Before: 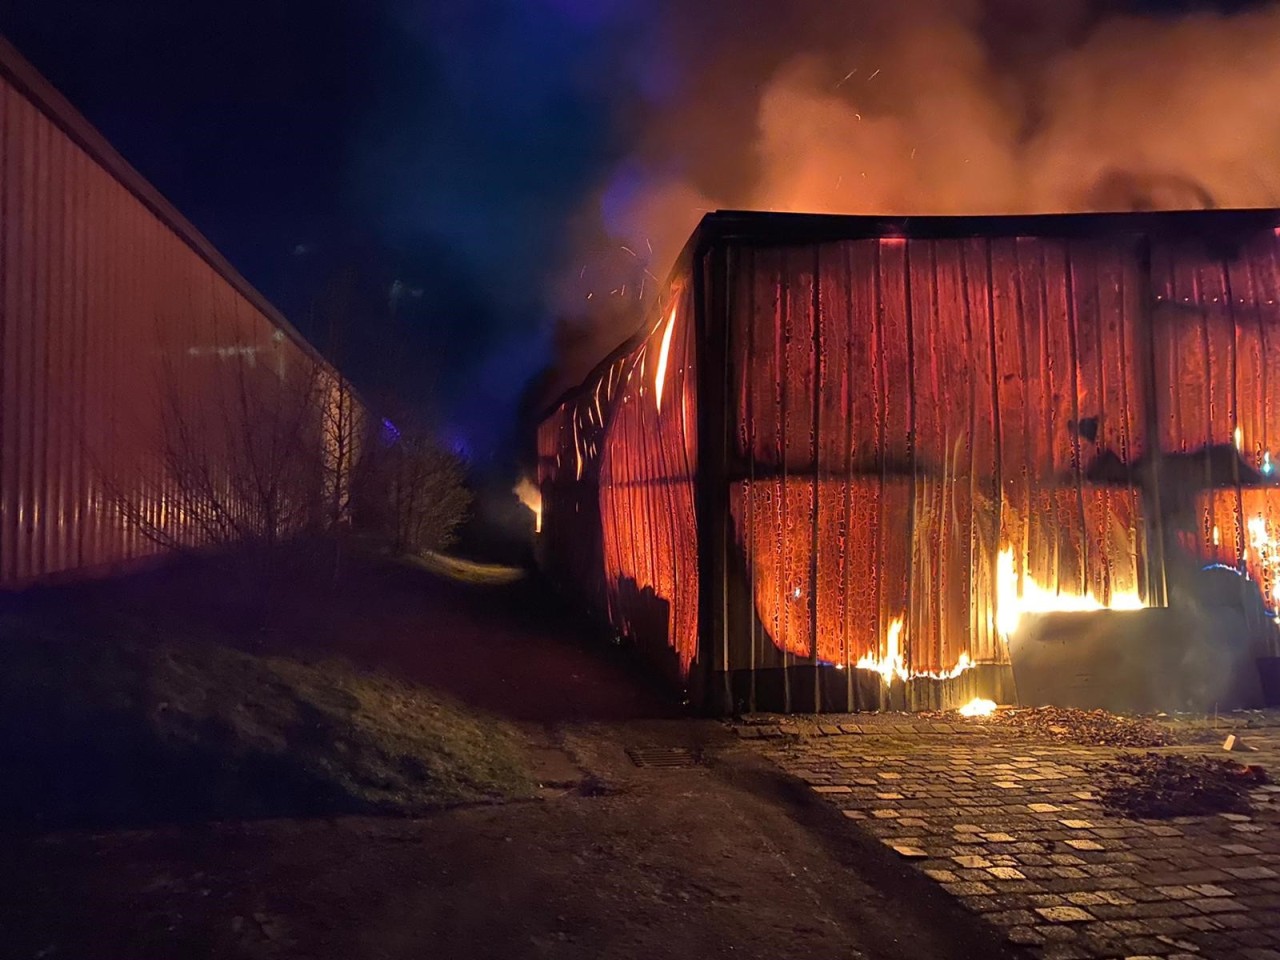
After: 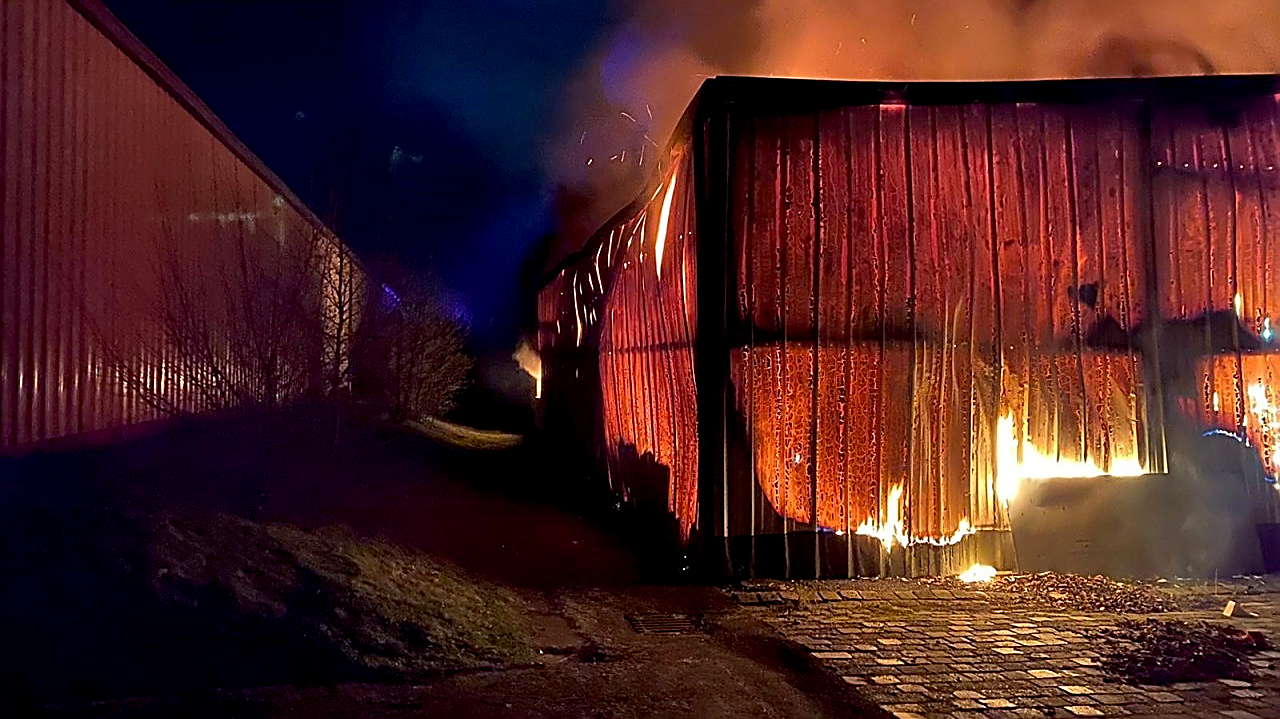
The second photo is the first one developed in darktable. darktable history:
crop: top 14.009%, bottom 11.027%
exposure: black level correction 0.009, compensate highlight preservation false
sharpen: radius 1.636, amount 1.284
